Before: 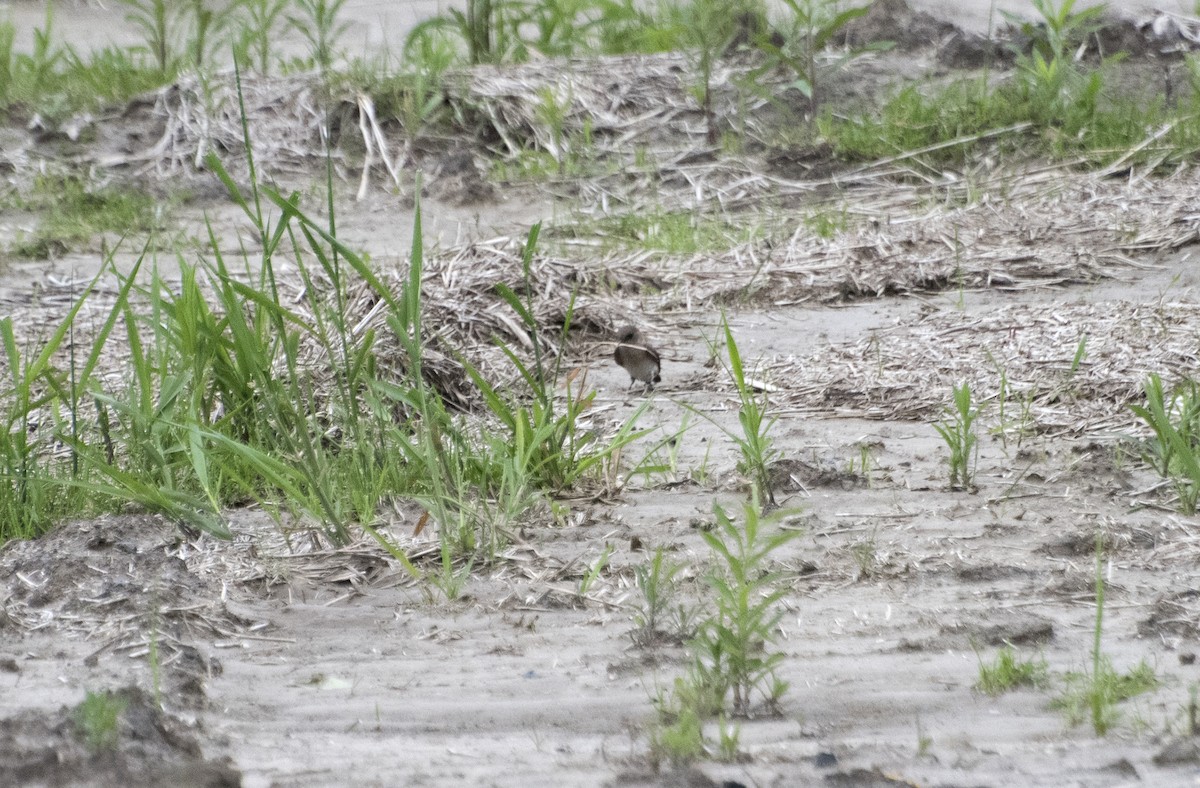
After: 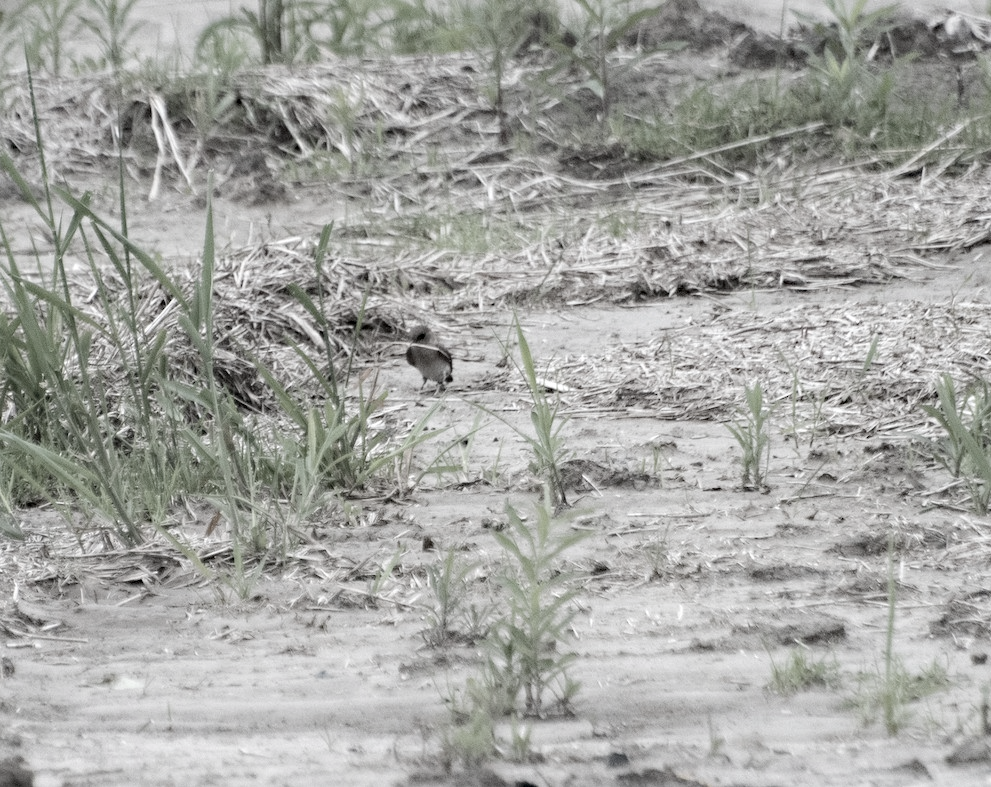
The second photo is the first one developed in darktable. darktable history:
crop: left 17.394%, bottom 0.038%
color correction: highlights b* -0.017, saturation 0.25
haze removal: adaptive false
shadows and highlights: shadows -23.47, highlights 47.34, soften with gaussian
